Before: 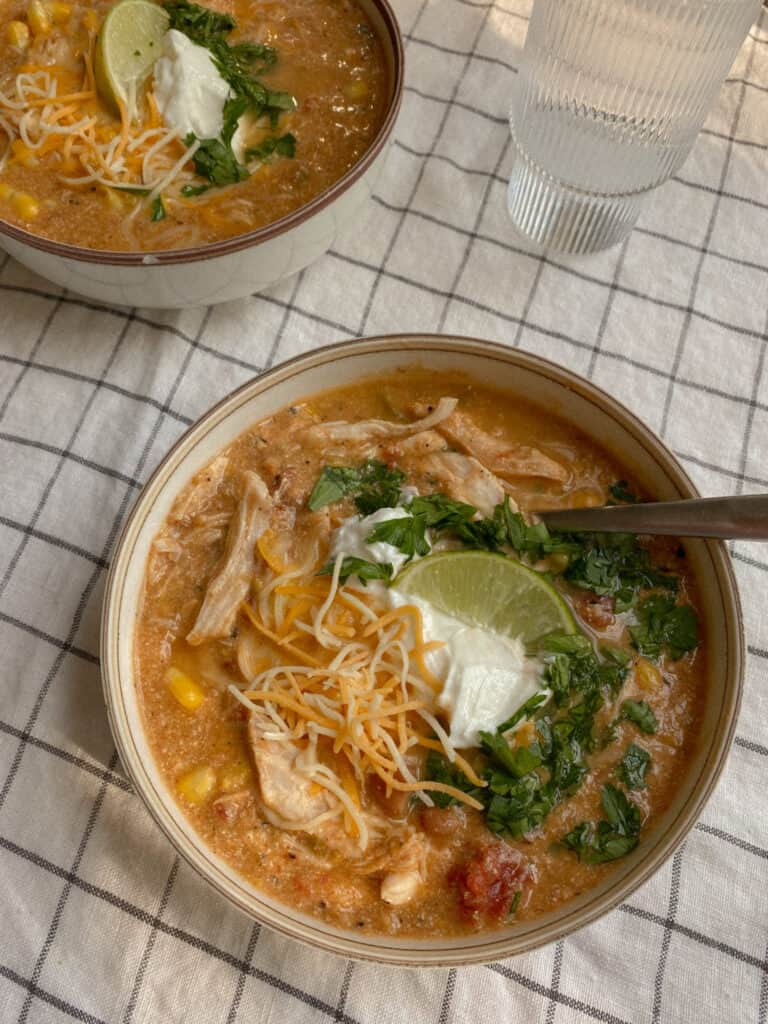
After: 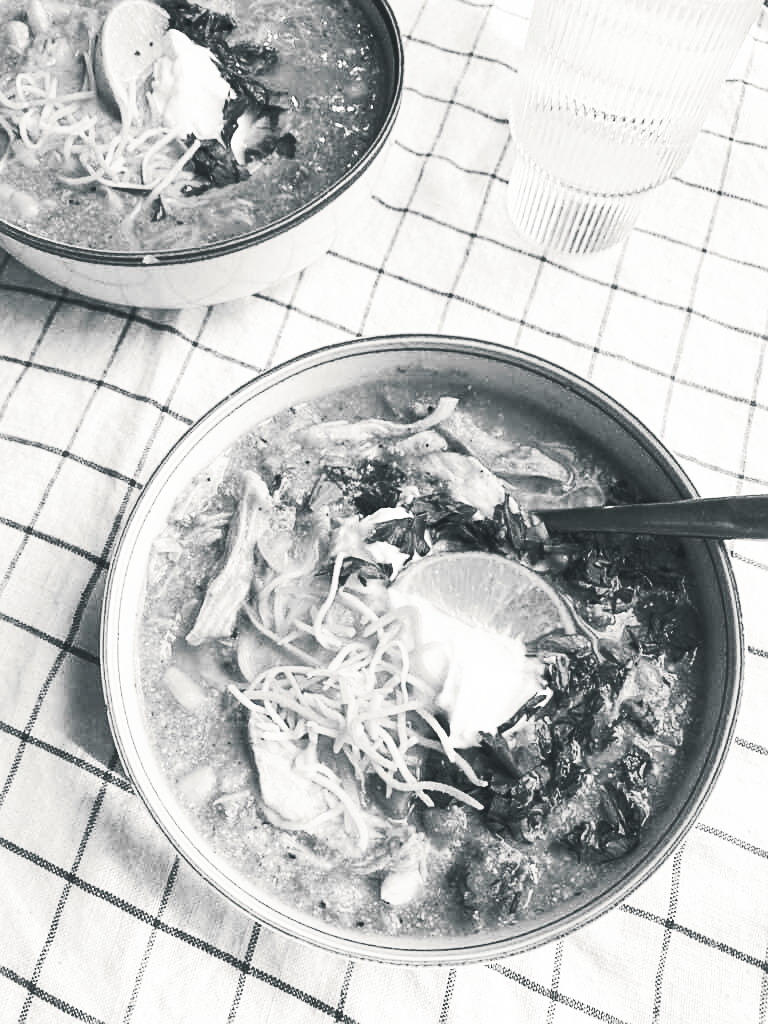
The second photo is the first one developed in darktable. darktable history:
monochrome: size 3.1
split-toning: shadows › hue 201.6°, shadows › saturation 0.16, highlights › hue 50.4°, highlights › saturation 0.2, balance -49.9
exposure: exposure 0.2 EV, compensate highlight preservation false
base curve: curves: ch0 [(0, 0.015) (0.085, 0.116) (0.134, 0.298) (0.19, 0.545) (0.296, 0.764) (0.599, 0.982) (1, 1)], preserve colors none
sharpen: on, module defaults
